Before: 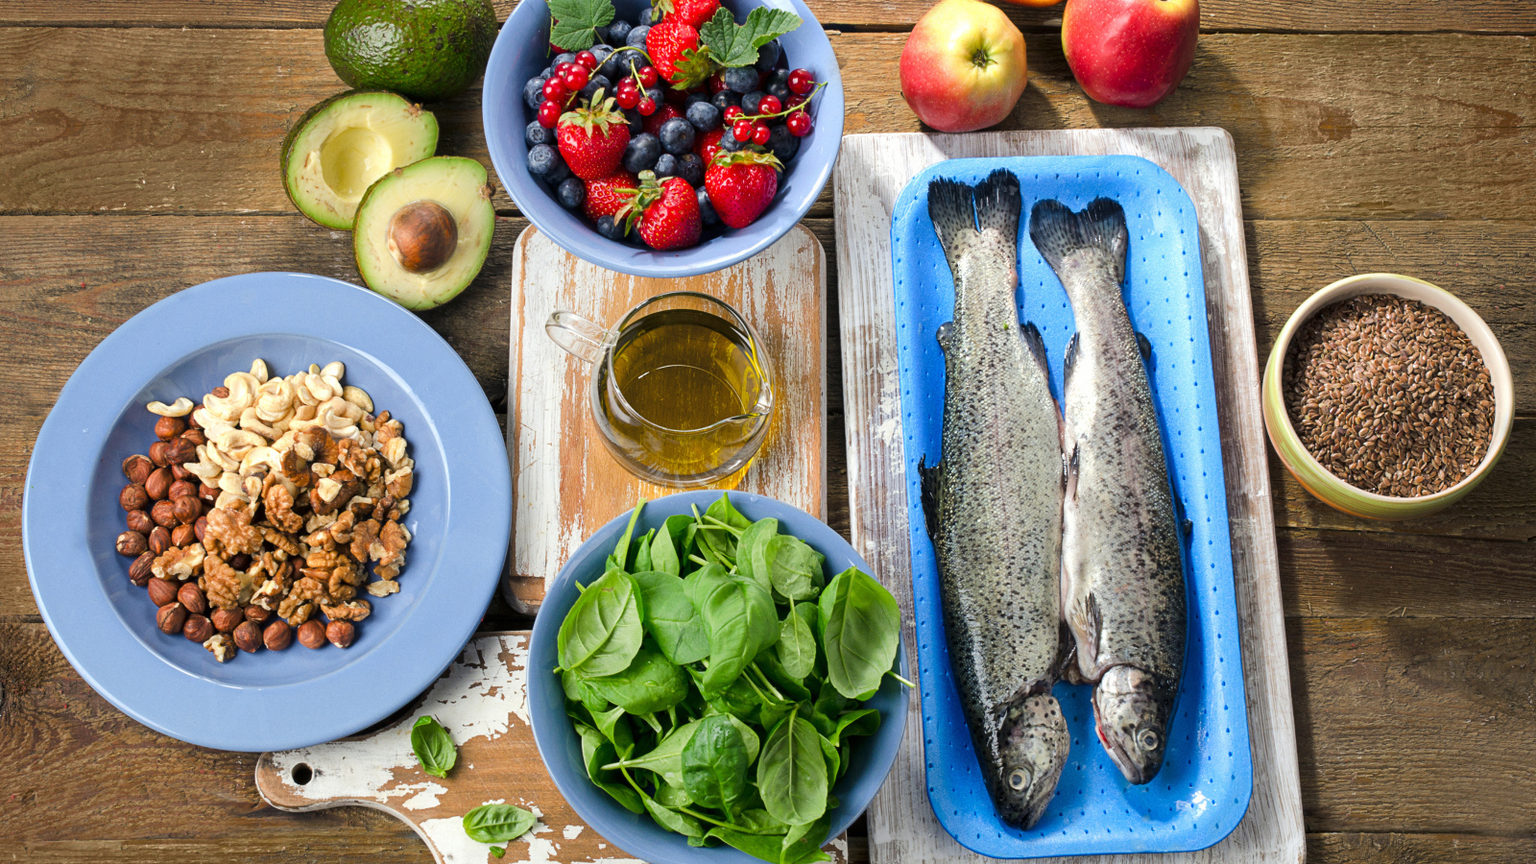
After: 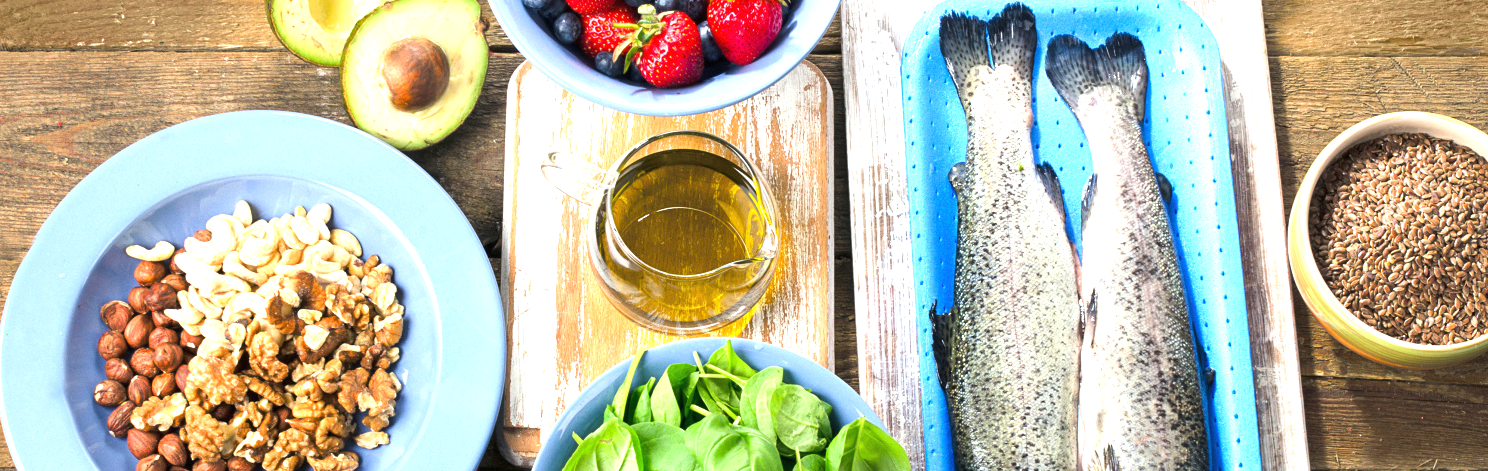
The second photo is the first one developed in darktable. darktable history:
crop: left 1.744%, top 19.225%, right 5.069%, bottom 28.357%
exposure: black level correction 0, exposure 1.1 EV, compensate exposure bias true, compensate highlight preservation false
